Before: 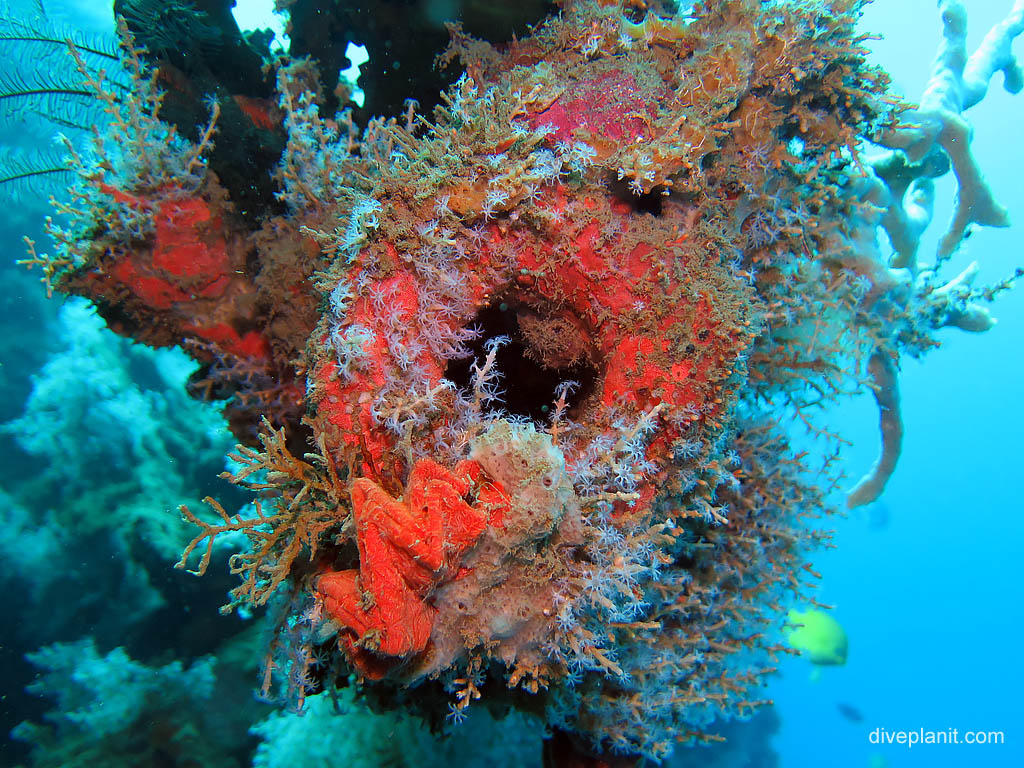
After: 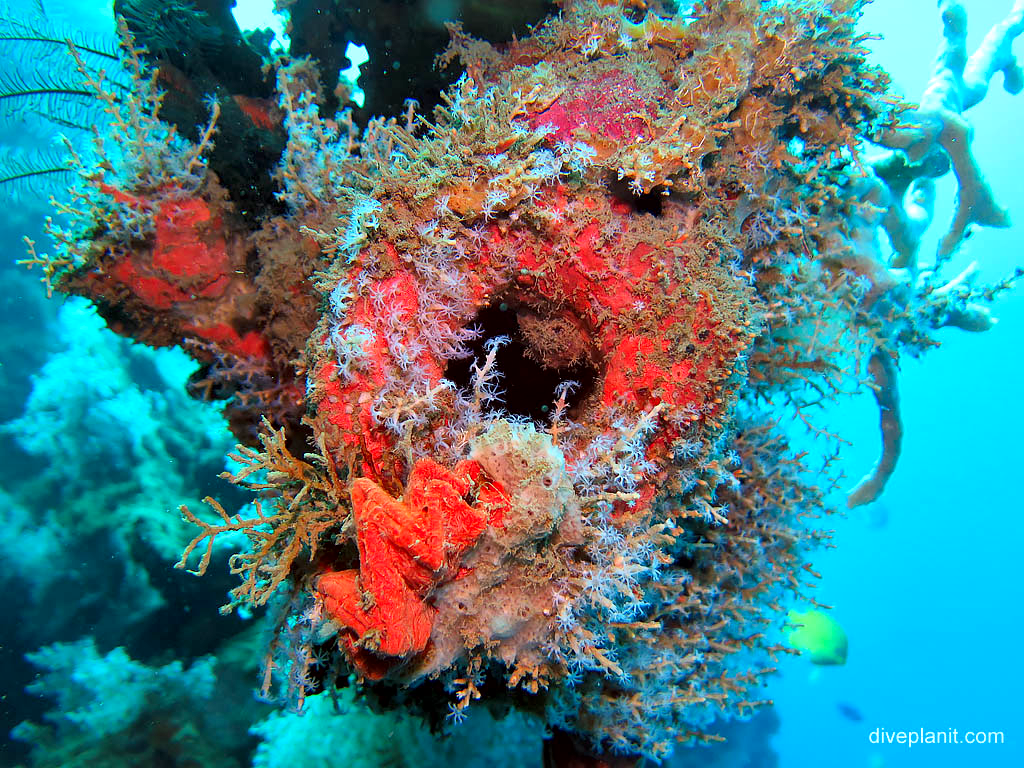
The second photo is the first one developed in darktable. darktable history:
contrast brightness saturation: brightness 0.09, saturation 0.194
local contrast: mode bilateral grid, contrast 26, coarseness 60, detail 152%, midtone range 0.2
exposure: exposure -0.011 EV, compensate exposure bias true, compensate highlight preservation false
